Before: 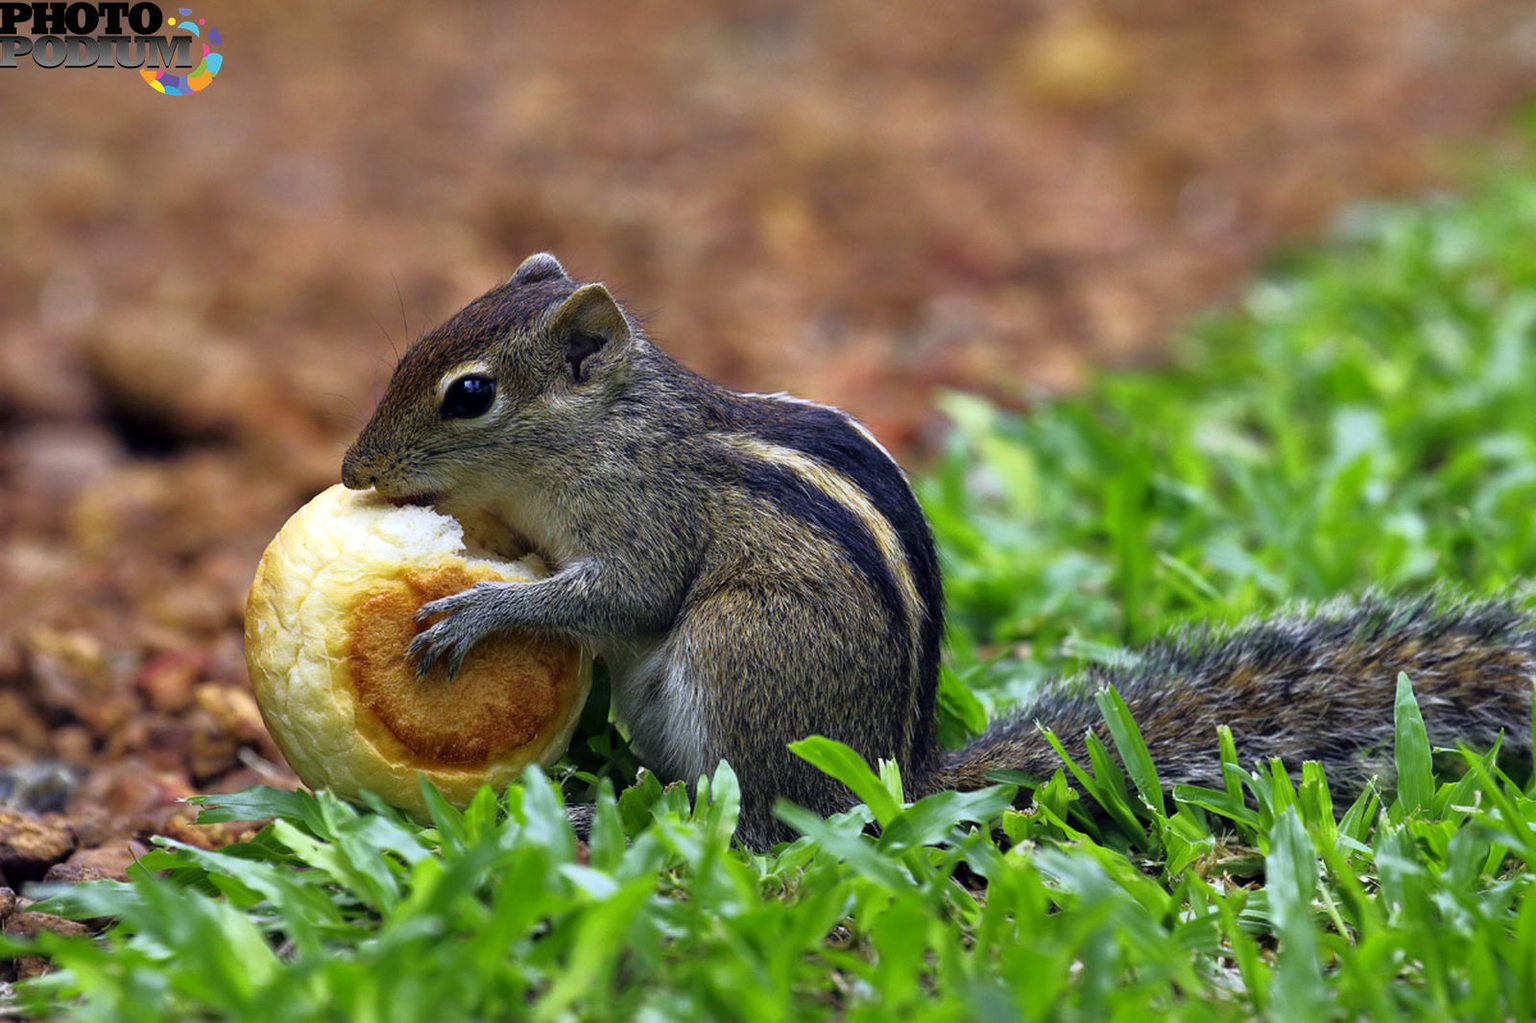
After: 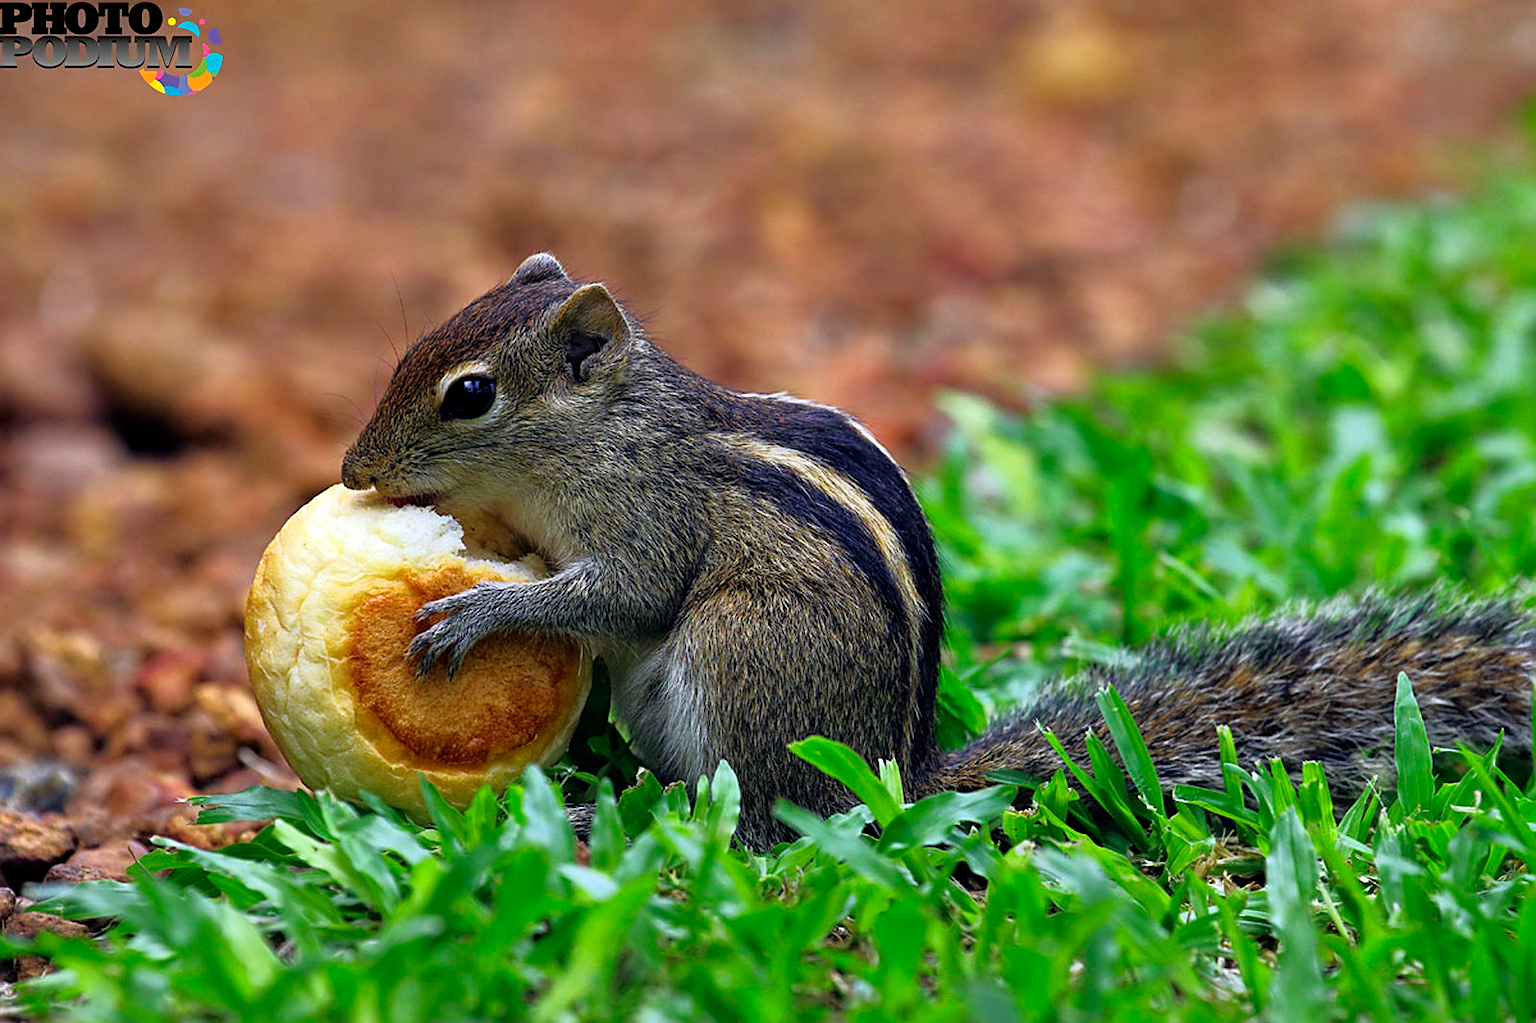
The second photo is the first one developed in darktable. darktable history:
tone equalizer: -7 EV 0.106 EV, smoothing diameter 24.85%, edges refinement/feathering 12.82, preserve details guided filter
sharpen: on, module defaults
